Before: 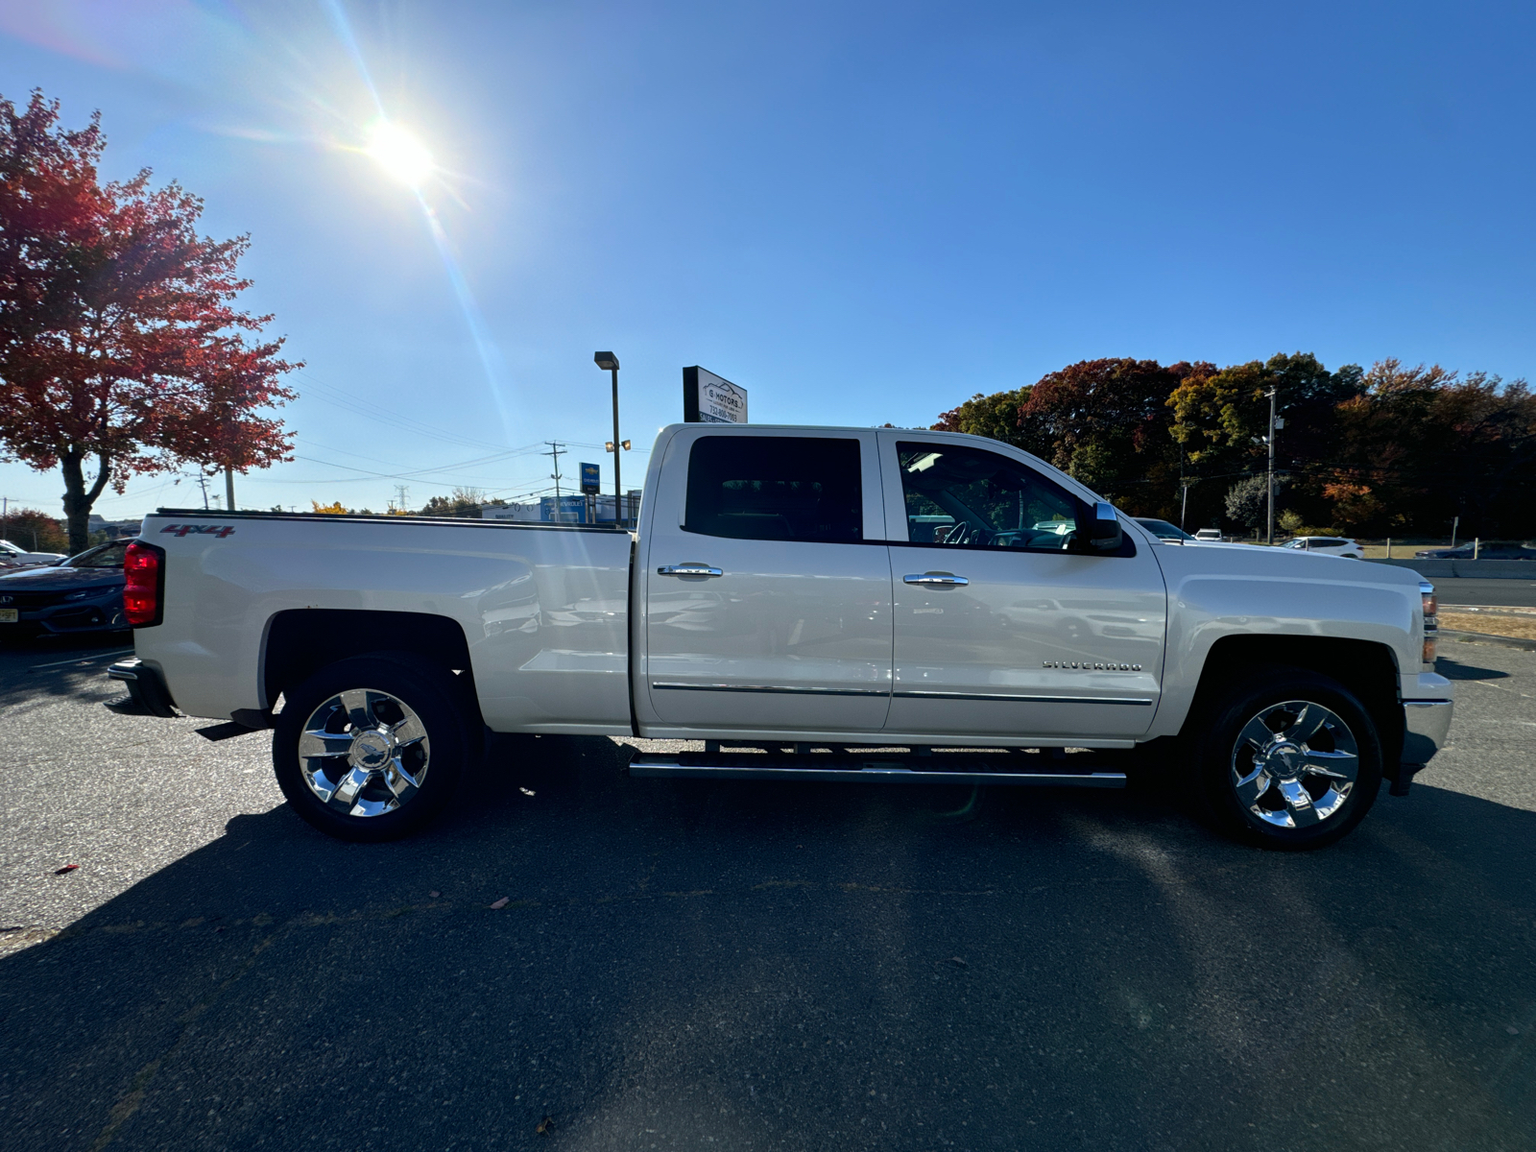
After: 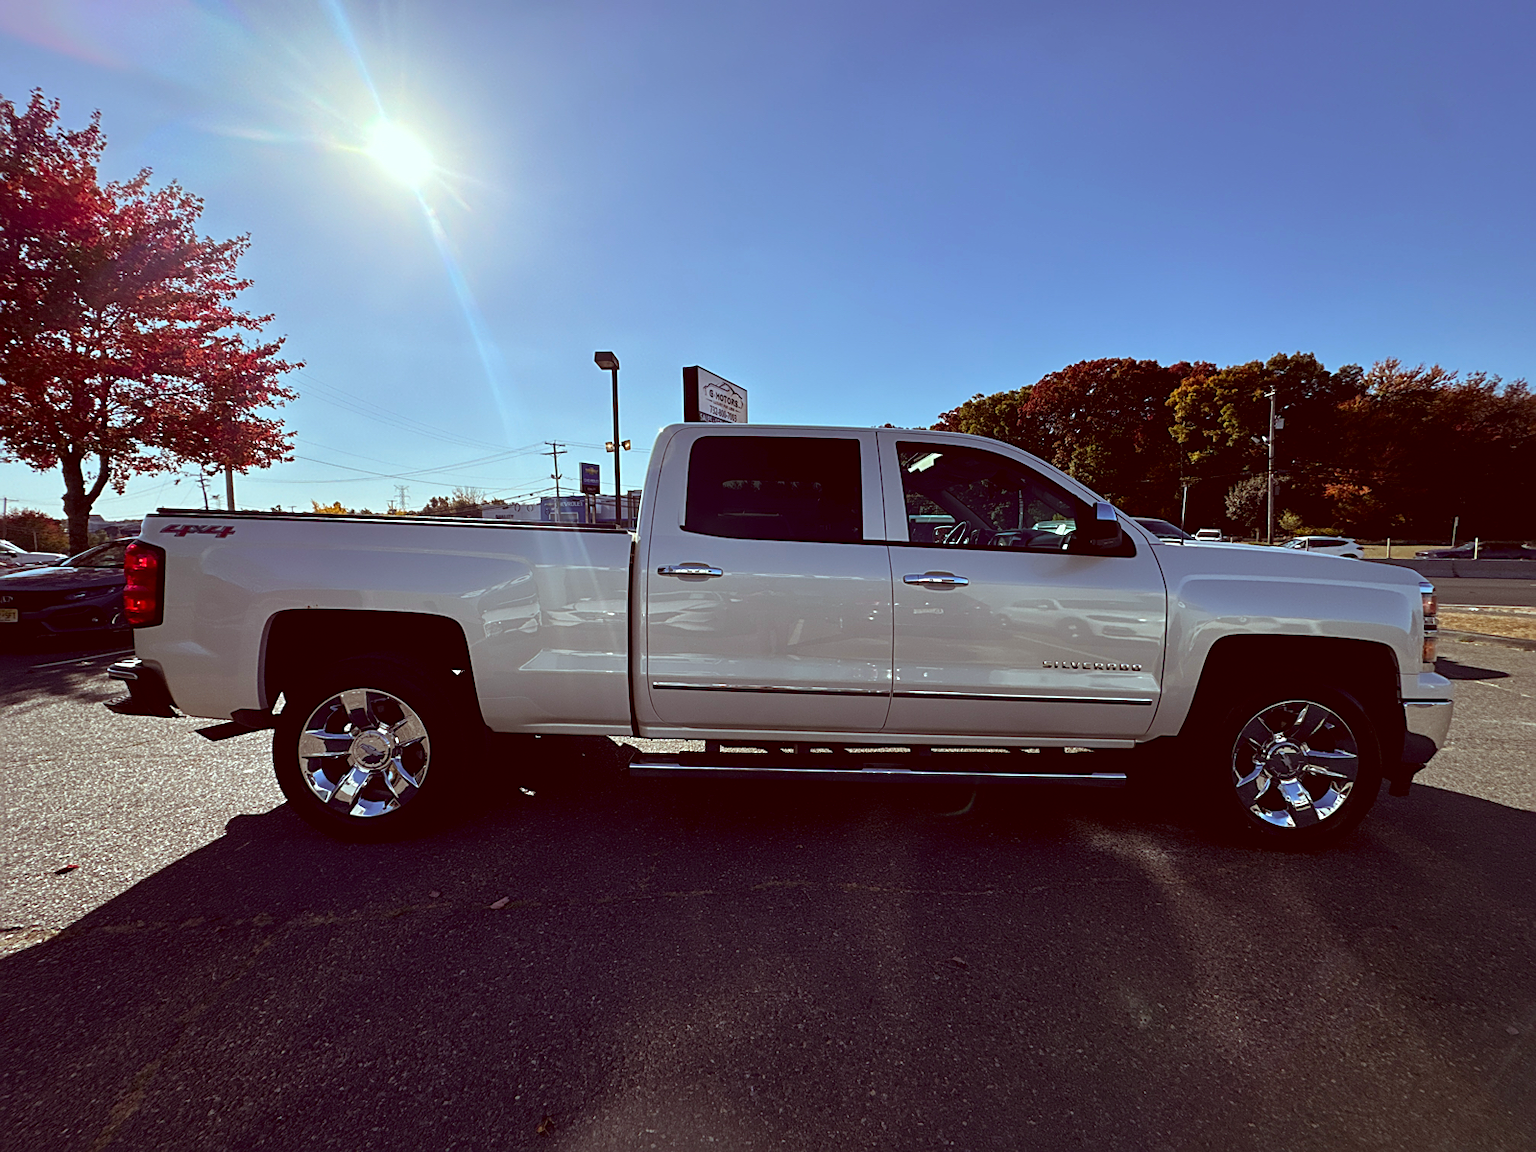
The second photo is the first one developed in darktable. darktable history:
sharpen: amount 0.539
color correction: highlights a* -6.99, highlights b* -0.16, shadows a* 20.62, shadows b* 12.42
